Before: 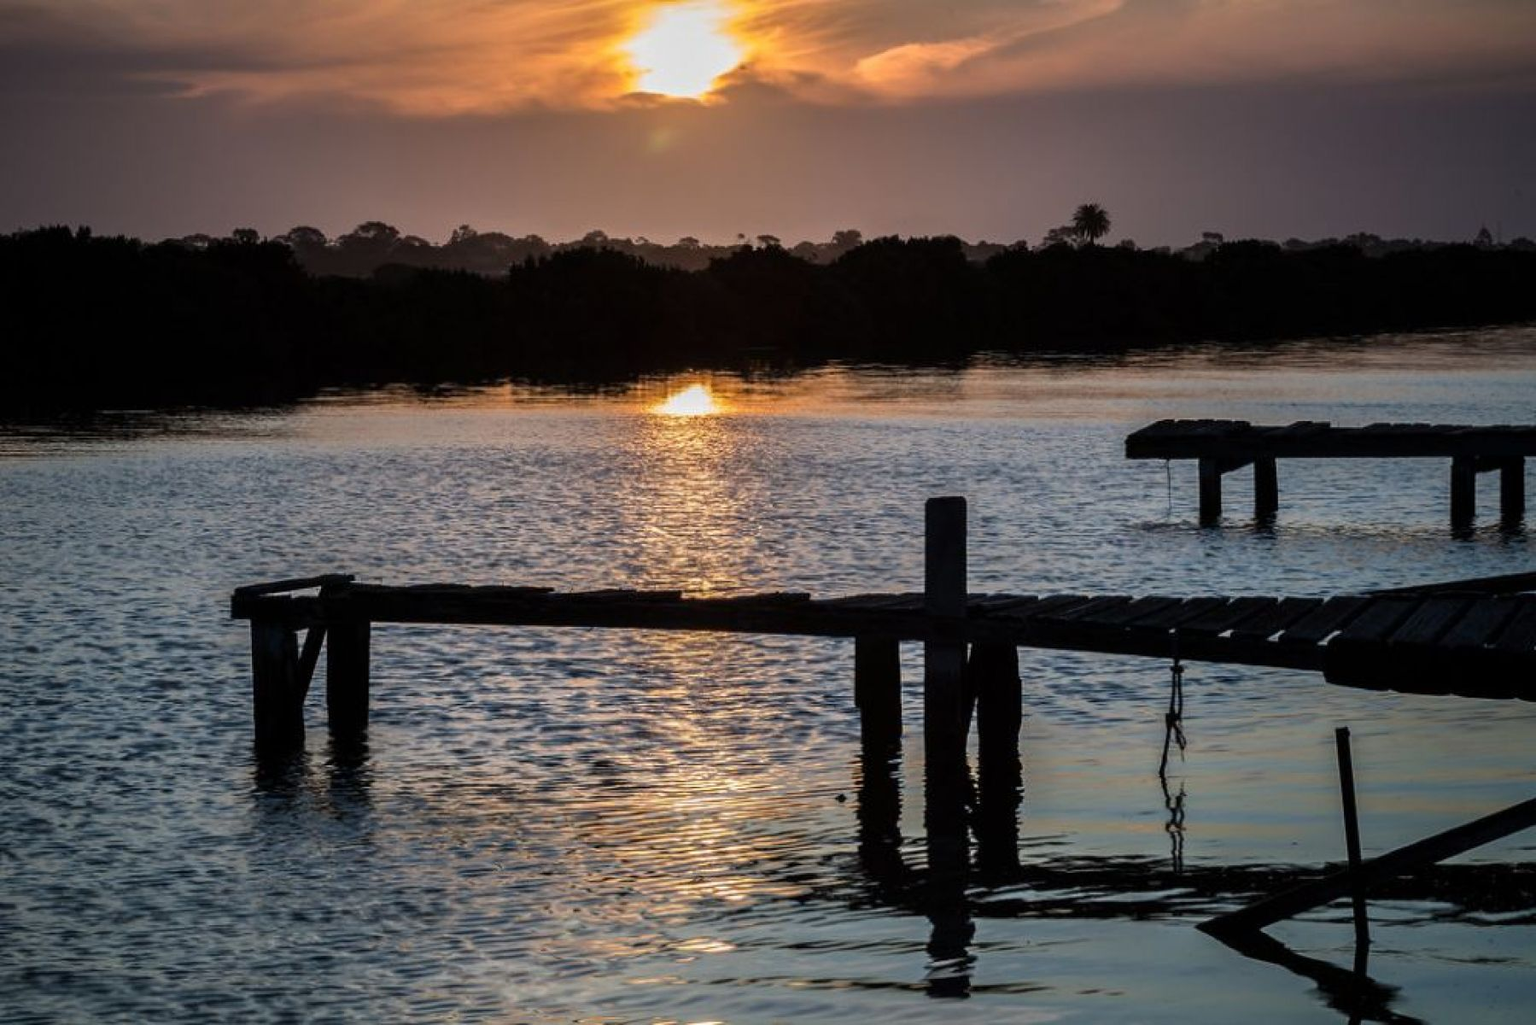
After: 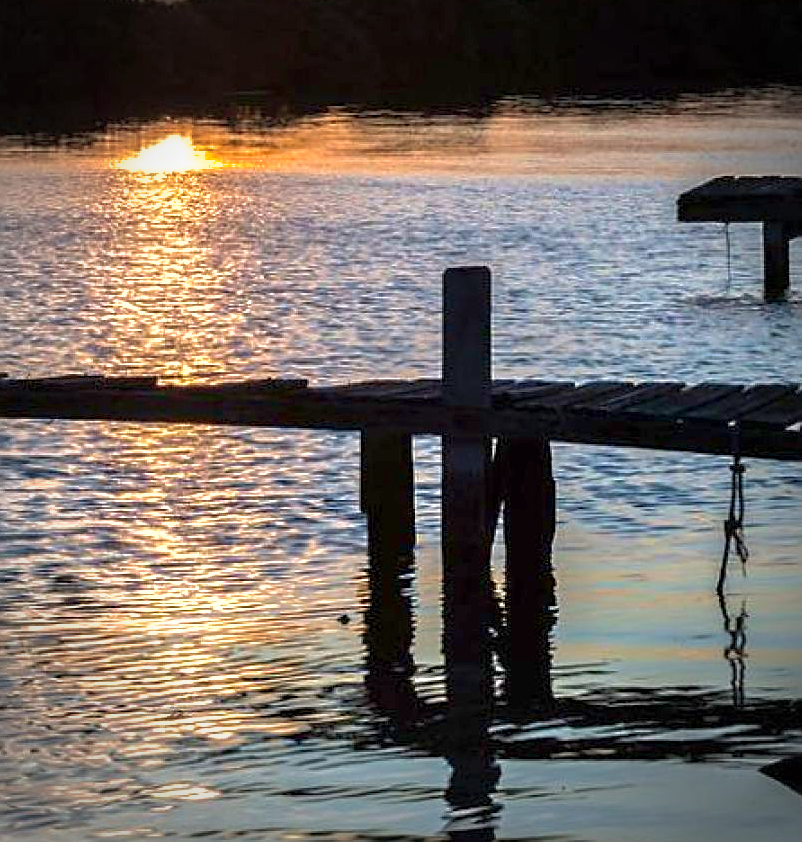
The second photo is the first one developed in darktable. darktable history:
crop: left 35.665%, top 26.33%, right 19.725%, bottom 3.446%
shadows and highlights: on, module defaults
exposure: exposure 1.001 EV, compensate highlight preservation false
vignetting: fall-off start 73.08%
sharpen: on, module defaults
velvia: on, module defaults
color balance rgb: perceptual saturation grading › global saturation -0.231%, global vibrance 20%
